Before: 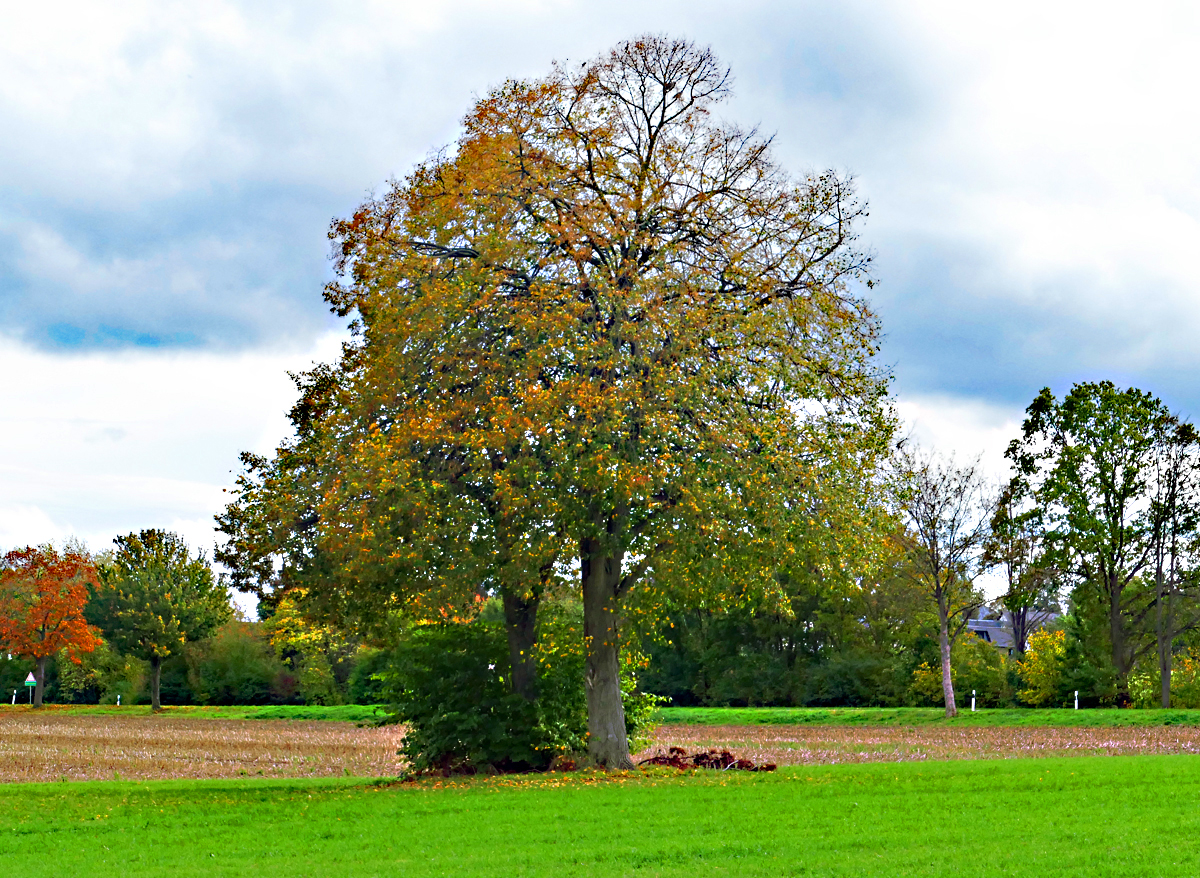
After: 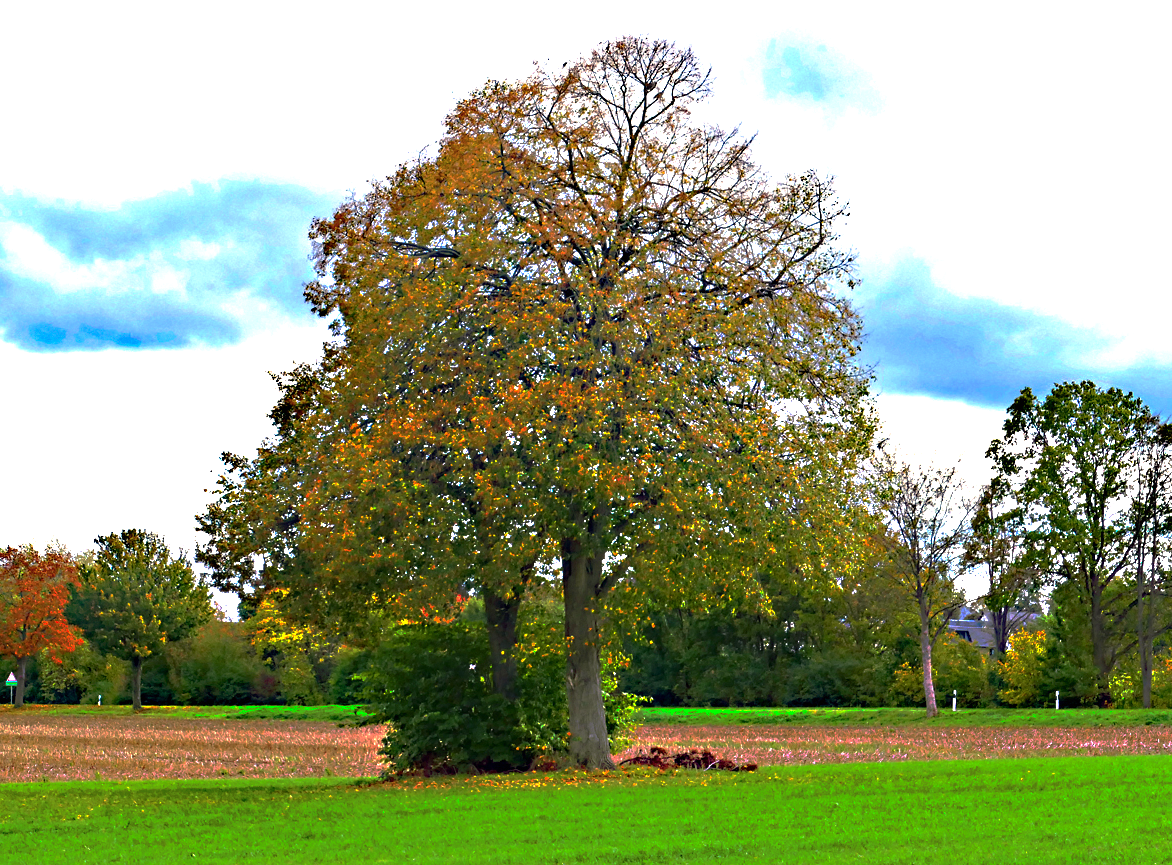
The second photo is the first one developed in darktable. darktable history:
crop and rotate: left 1.659%, right 0.627%, bottom 1.418%
color balance rgb: highlights gain › chroma 3.031%, highlights gain › hue 60.17°, perceptual saturation grading › global saturation -3.093%, global vibrance 20%
base curve: curves: ch0 [(0, 0) (0.841, 0.609) (1, 1)], preserve colors none
exposure: black level correction 0, exposure 0.697 EV, compensate exposure bias true, compensate highlight preservation false
